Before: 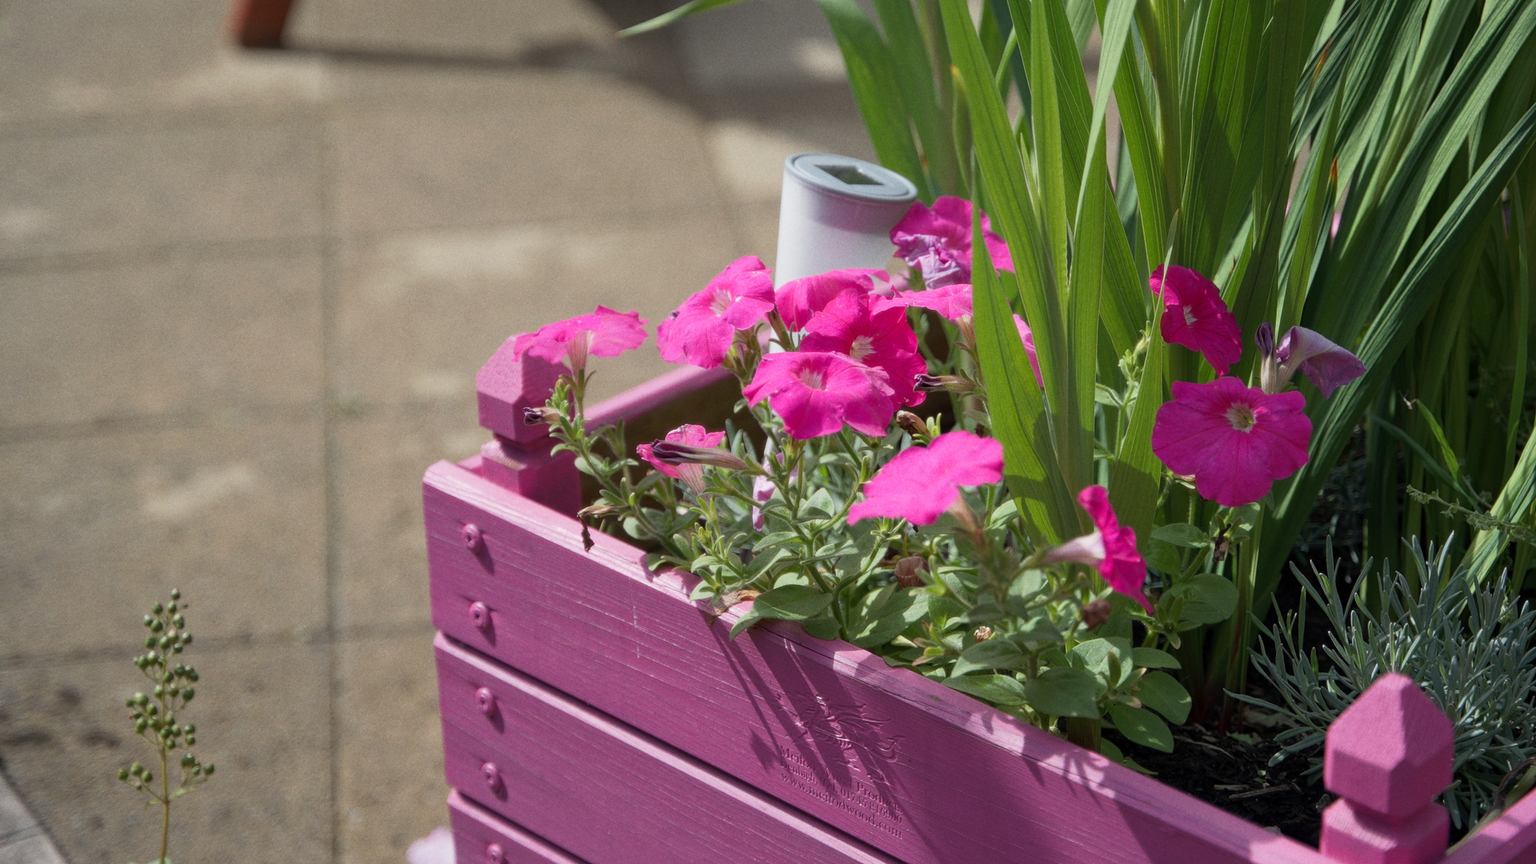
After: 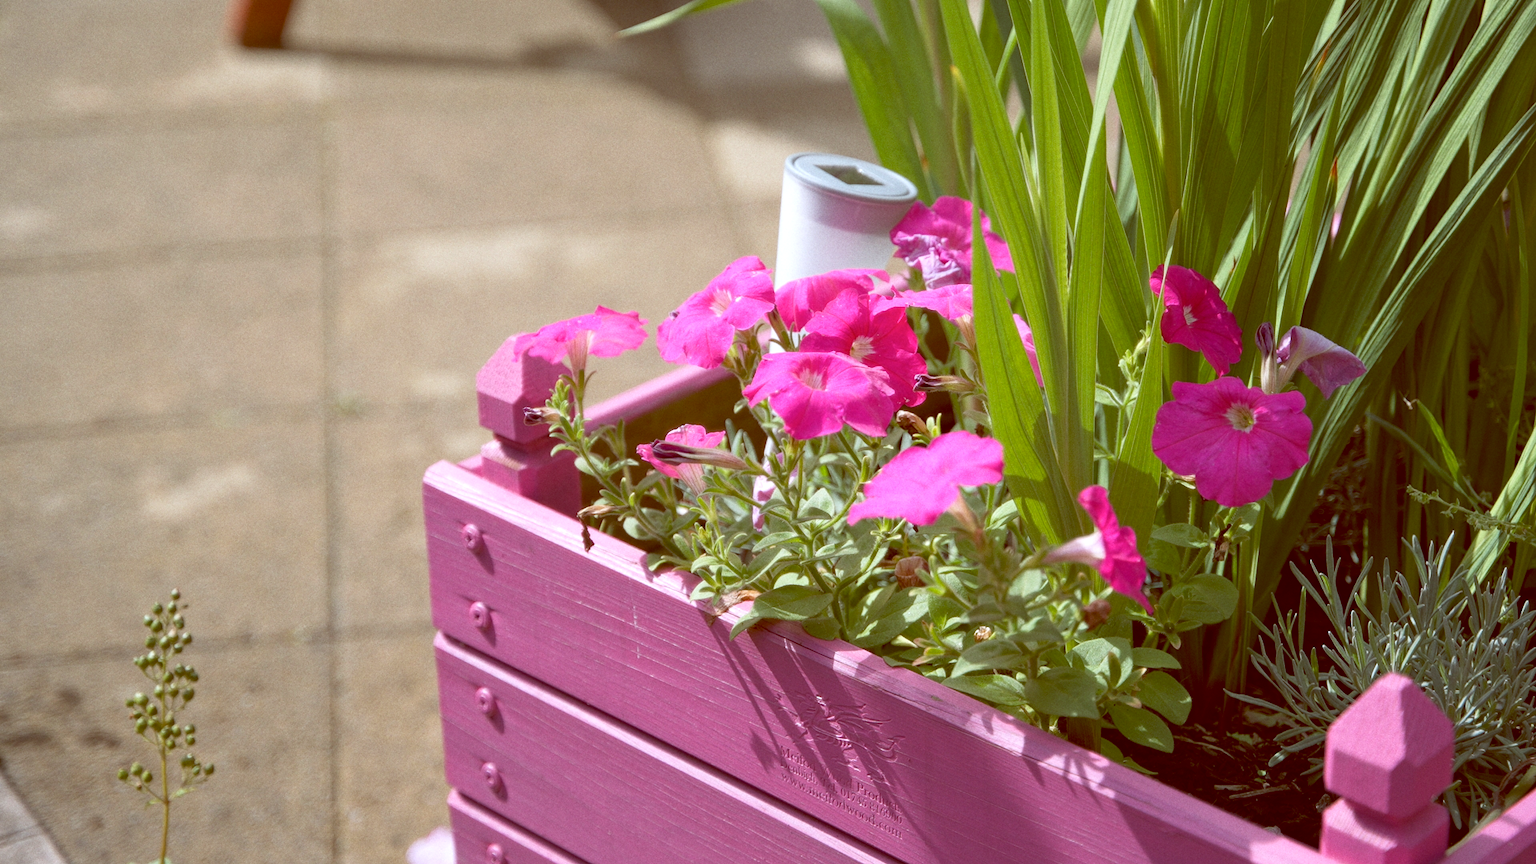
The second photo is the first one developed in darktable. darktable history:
exposure: black level correction 0, exposure 0.5 EV, compensate highlight preservation false
color balance: lift [1, 1.011, 0.999, 0.989], gamma [1.109, 1.045, 1.039, 0.955], gain [0.917, 0.936, 0.952, 1.064], contrast 2.32%, contrast fulcrum 19%, output saturation 101%
